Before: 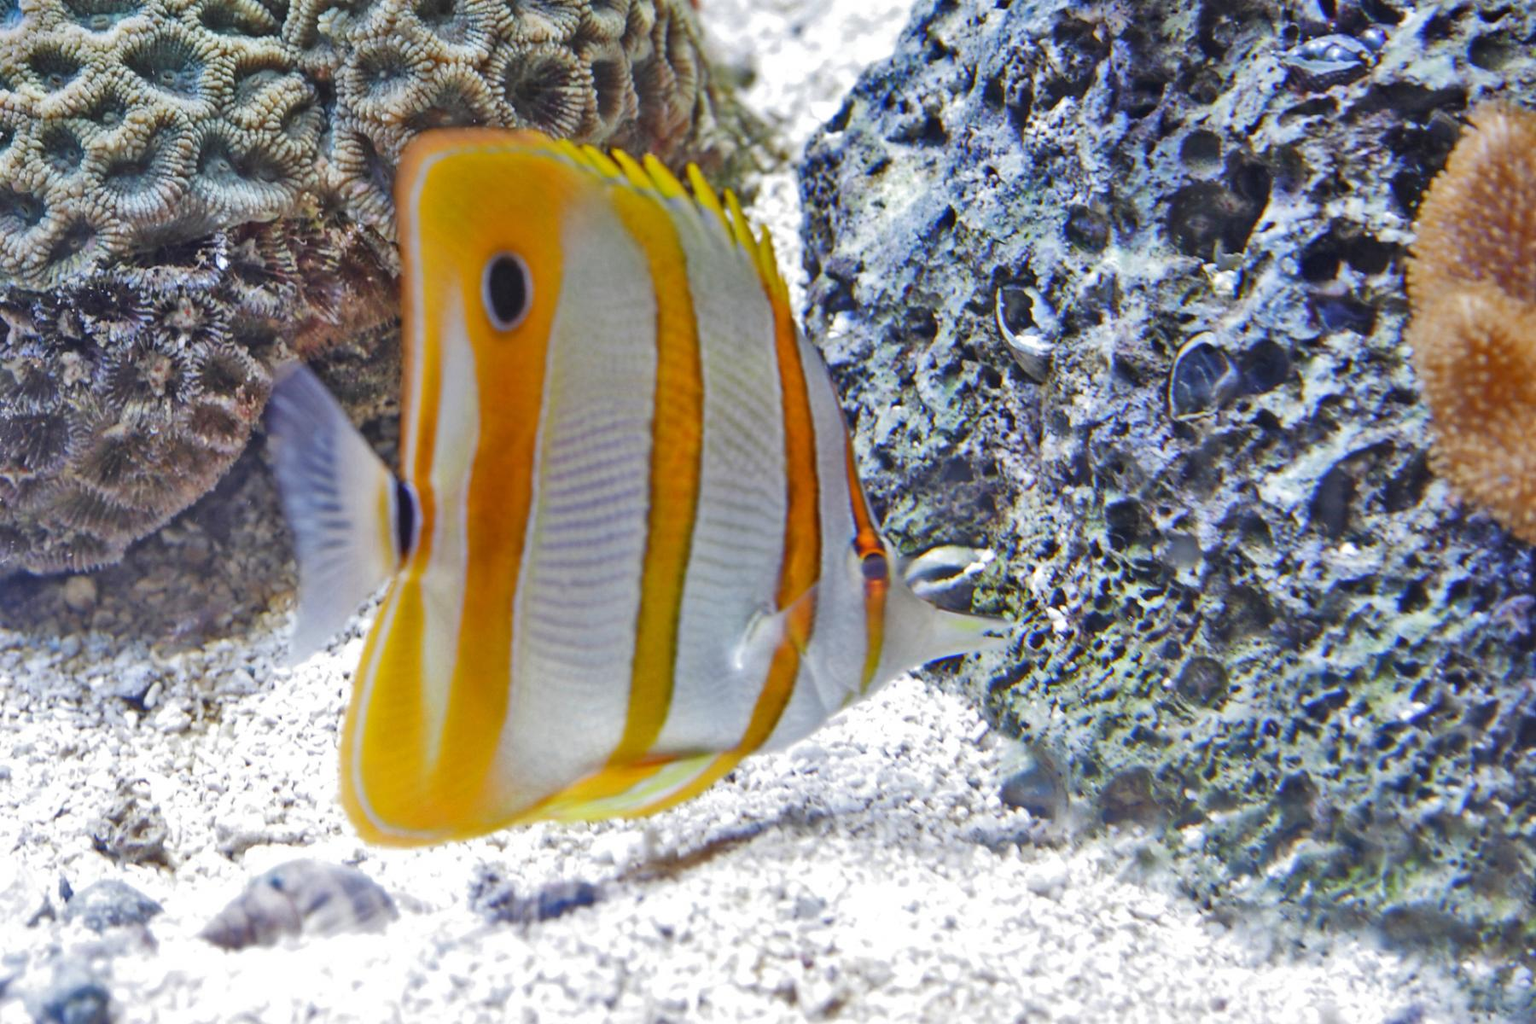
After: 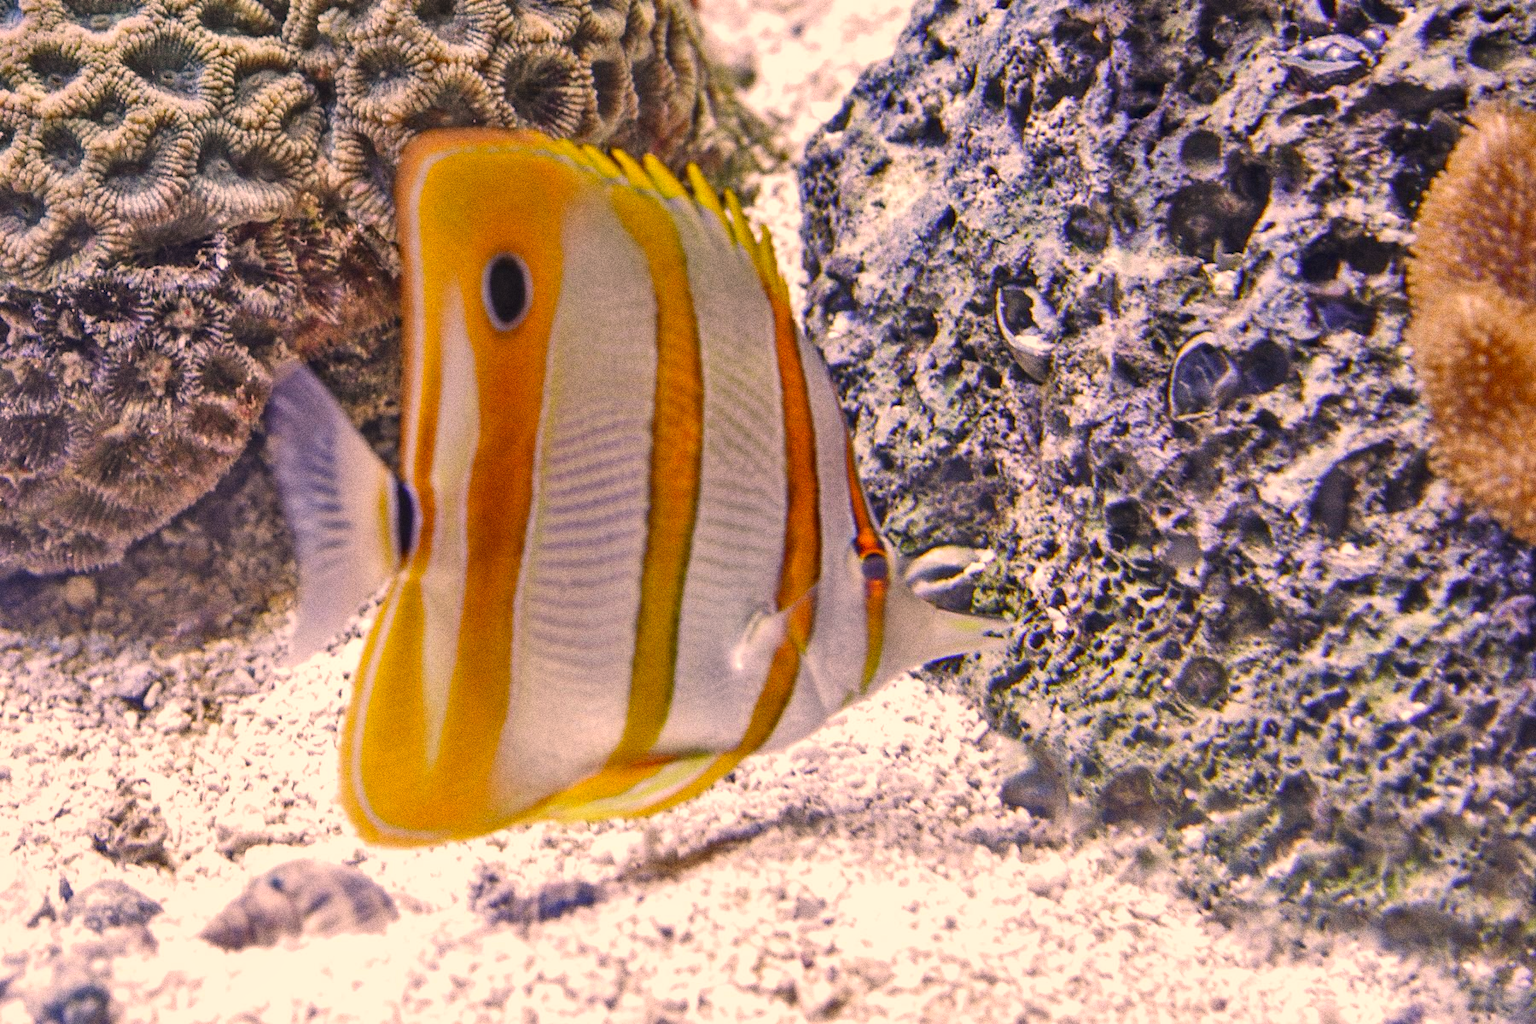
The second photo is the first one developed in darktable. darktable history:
color correction: highlights a* 21.88, highlights b* 22.25
grain: coarseness 0.09 ISO, strength 40%
local contrast: on, module defaults
